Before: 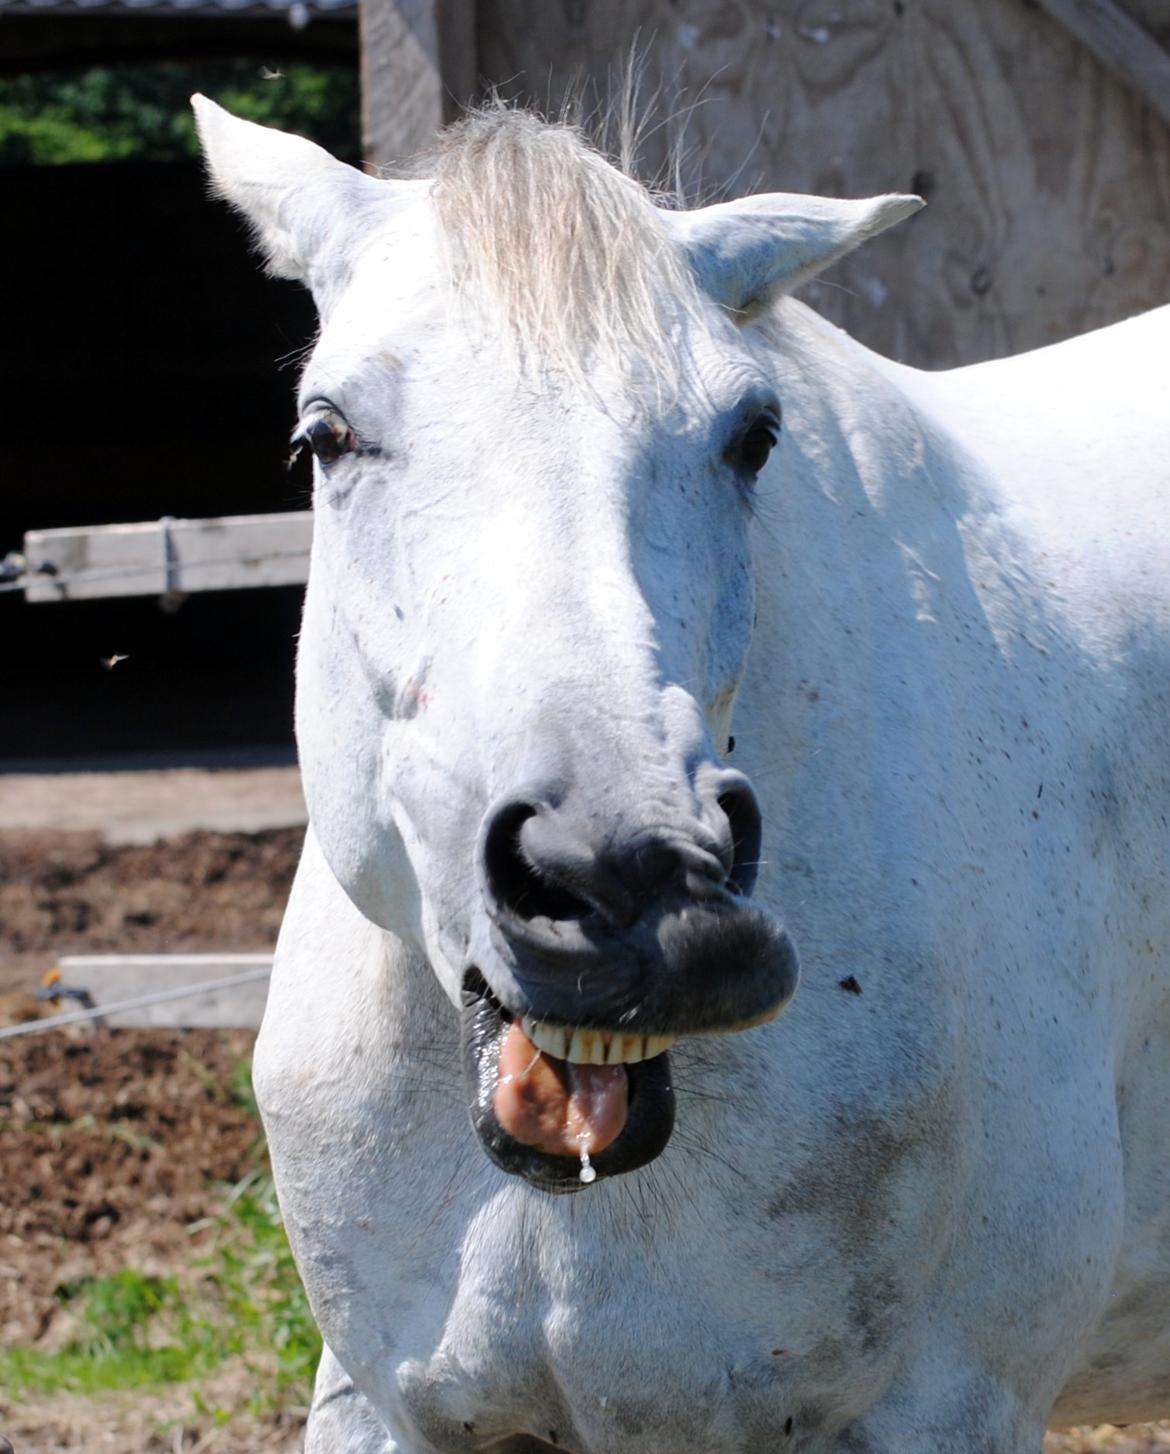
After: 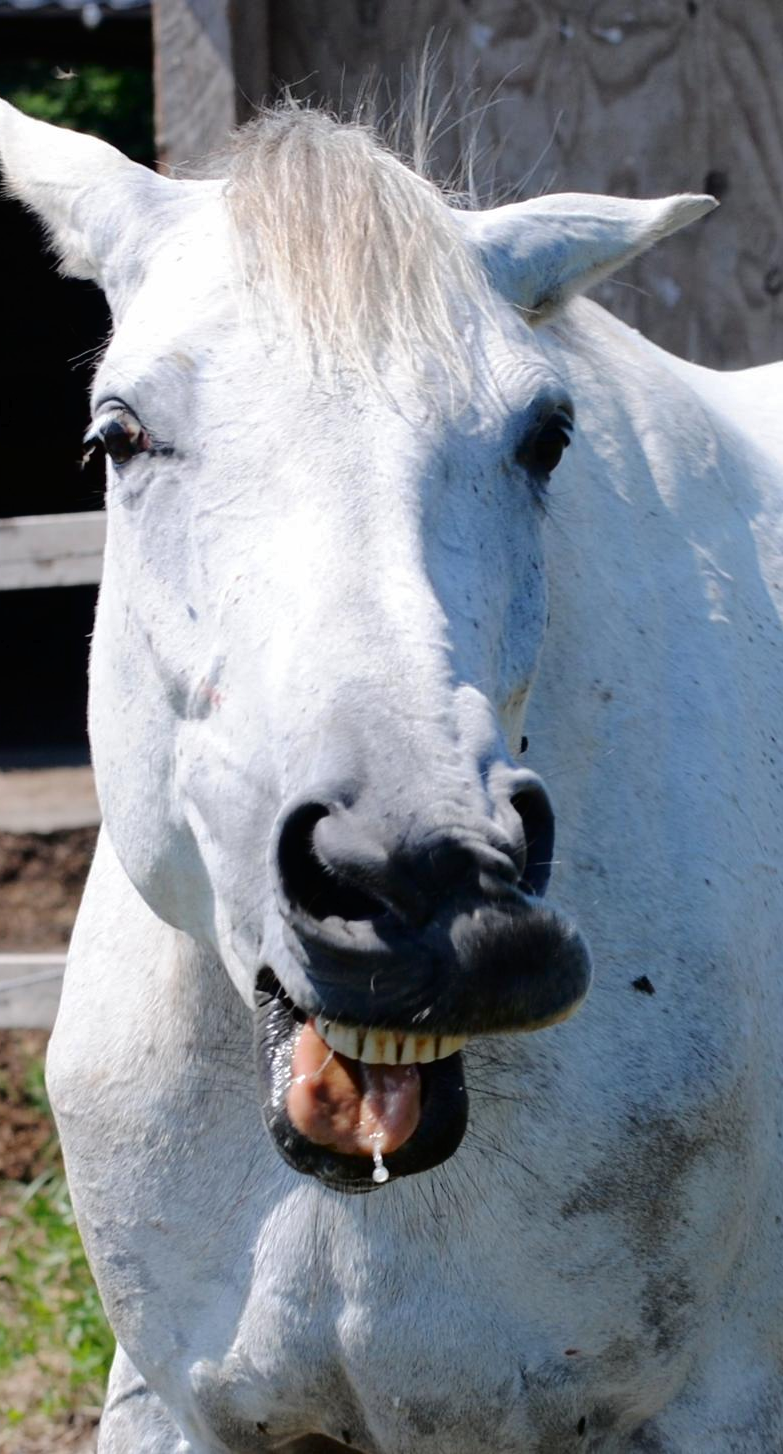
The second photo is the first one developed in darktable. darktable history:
tone curve: curves: ch0 [(0, 0) (0.003, 0.008) (0.011, 0.01) (0.025, 0.012) (0.044, 0.023) (0.069, 0.033) (0.1, 0.046) (0.136, 0.075) (0.177, 0.116) (0.224, 0.171) (0.277, 0.235) (0.335, 0.312) (0.399, 0.397) (0.468, 0.466) (0.543, 0.54) (0.623, 0.62) (0.709, 0.701) (0.801, 0.782) (0.898, 0.877) (1, 1)], color space Lab, independent channels, preserve colors none
tone equalizer: -8 EV 0.046 EV
crop and rotate: left 17.696%, right 15.325%
